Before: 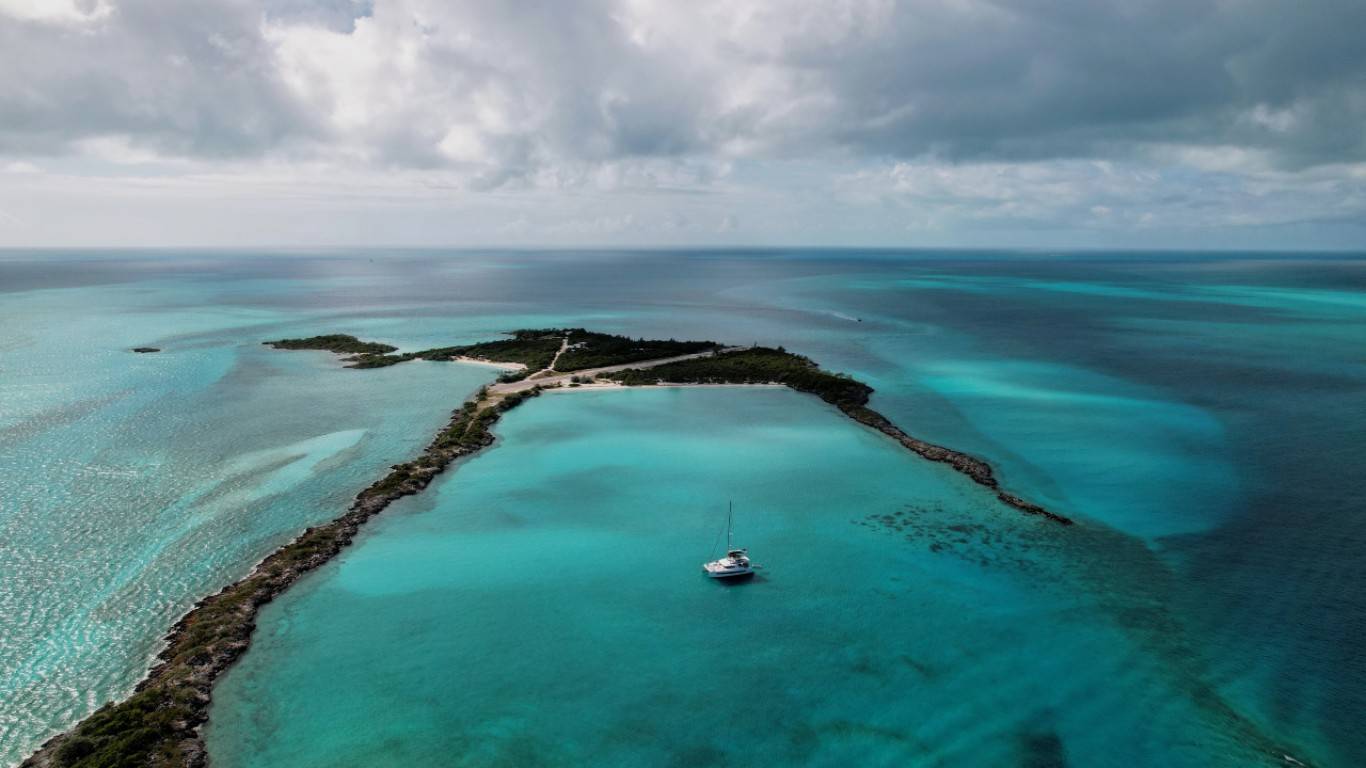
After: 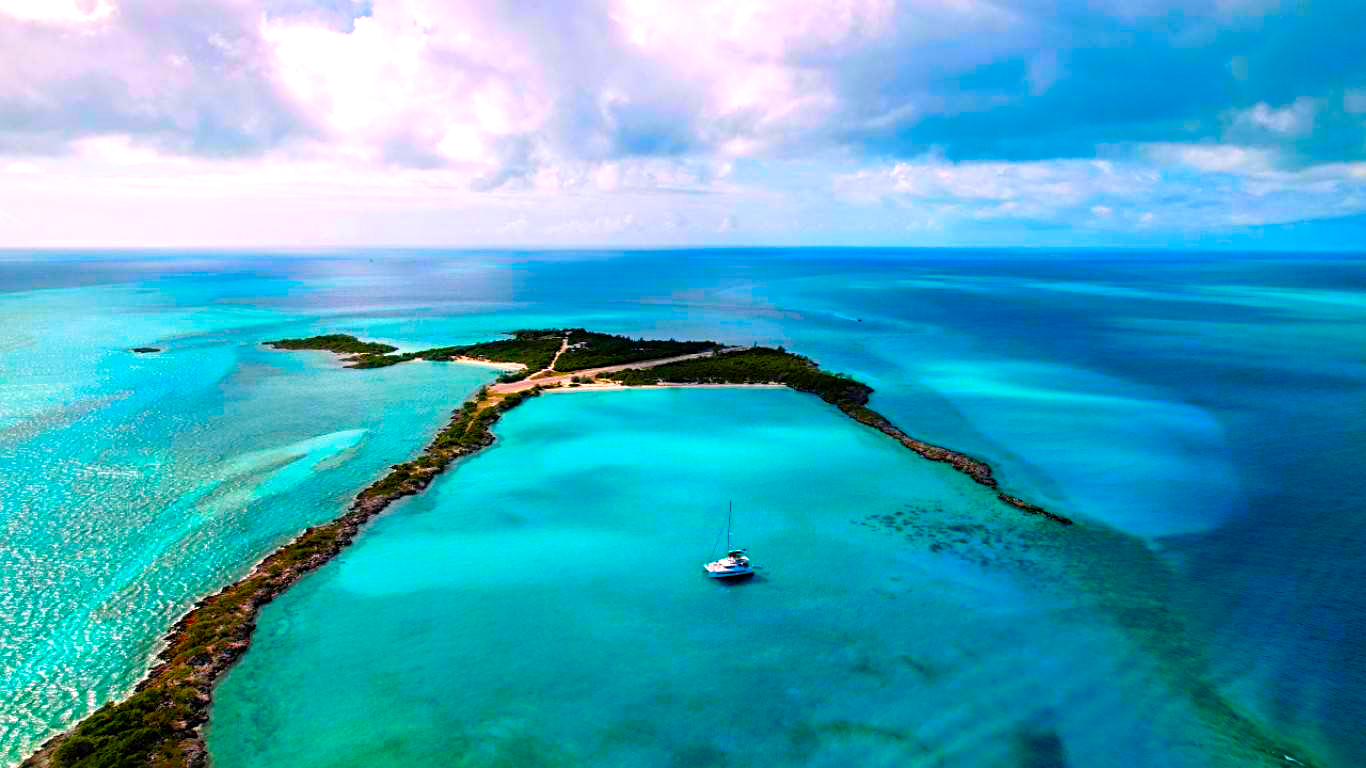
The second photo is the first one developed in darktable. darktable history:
sharpen: radius 2.524, amount 0.328
color correction: highlights a* 1.69, highlights b* -1.81, saturation 2.43
color balance rgb: highlights gain › chroma 1.378%, highlights gain › hue 50.28°, perceptual saturation grading › global saturation 20.783%, perceptual saturation grading › highlights -19.798%, perceptual saturation grading › shadows 29.285%, perceptual brilliance grading › global brilliance 18.535%, global vibrance 9.382%
